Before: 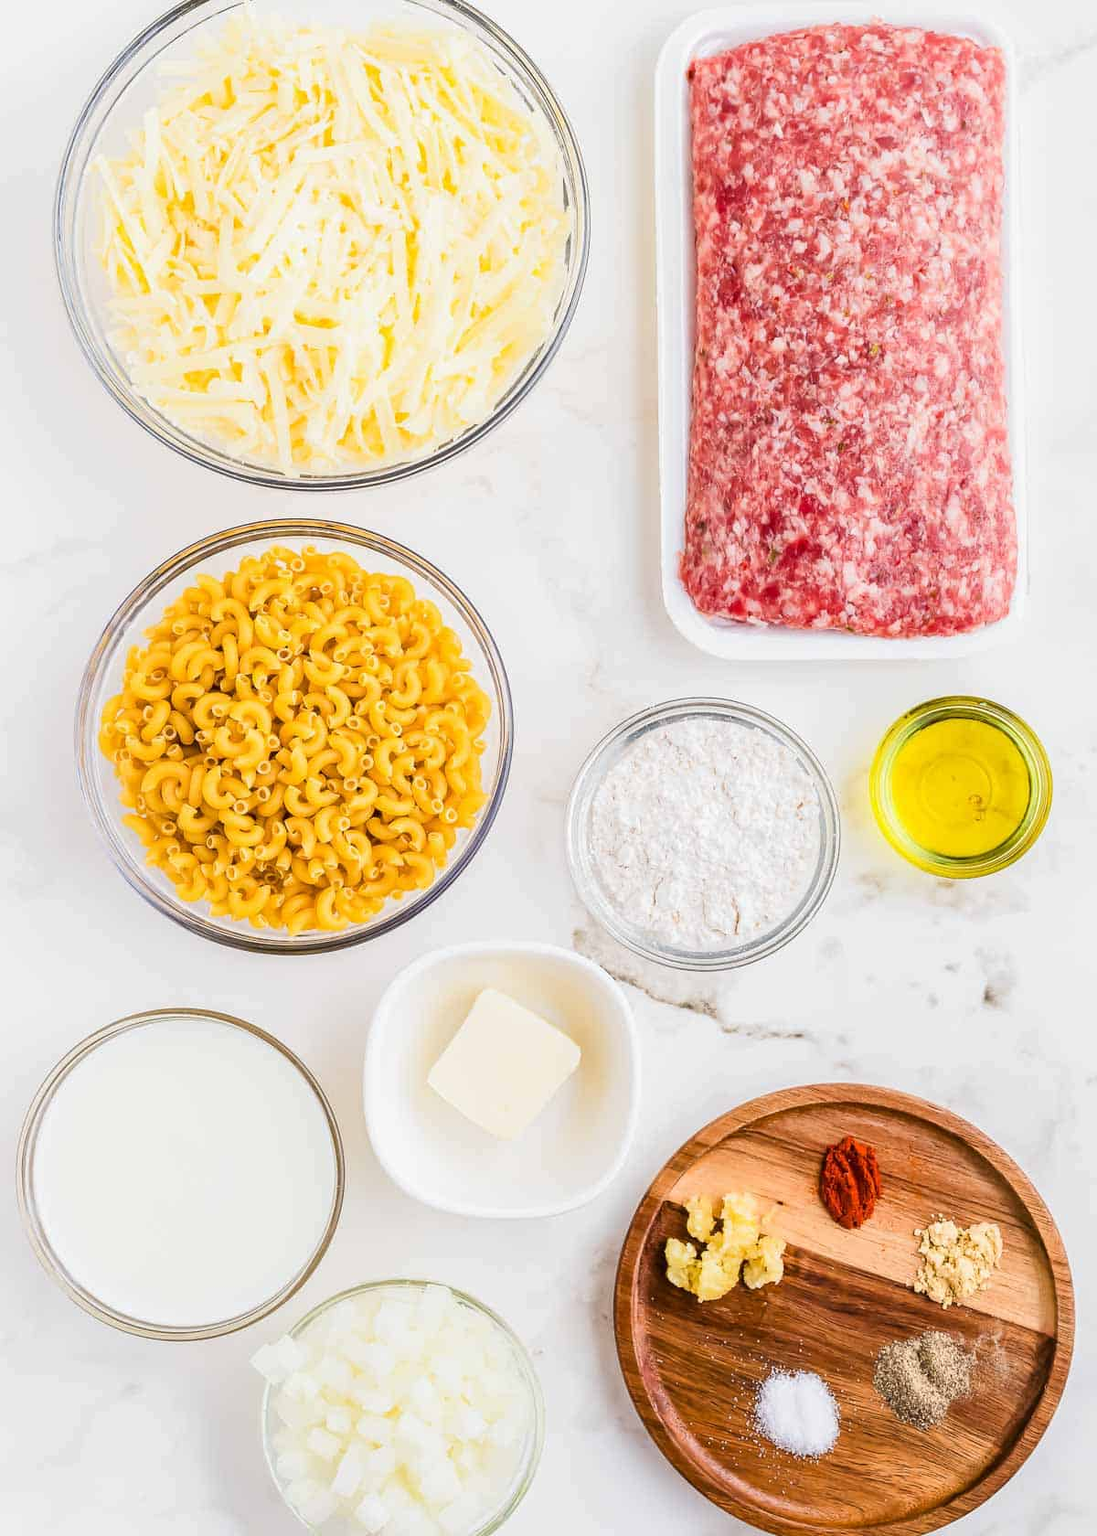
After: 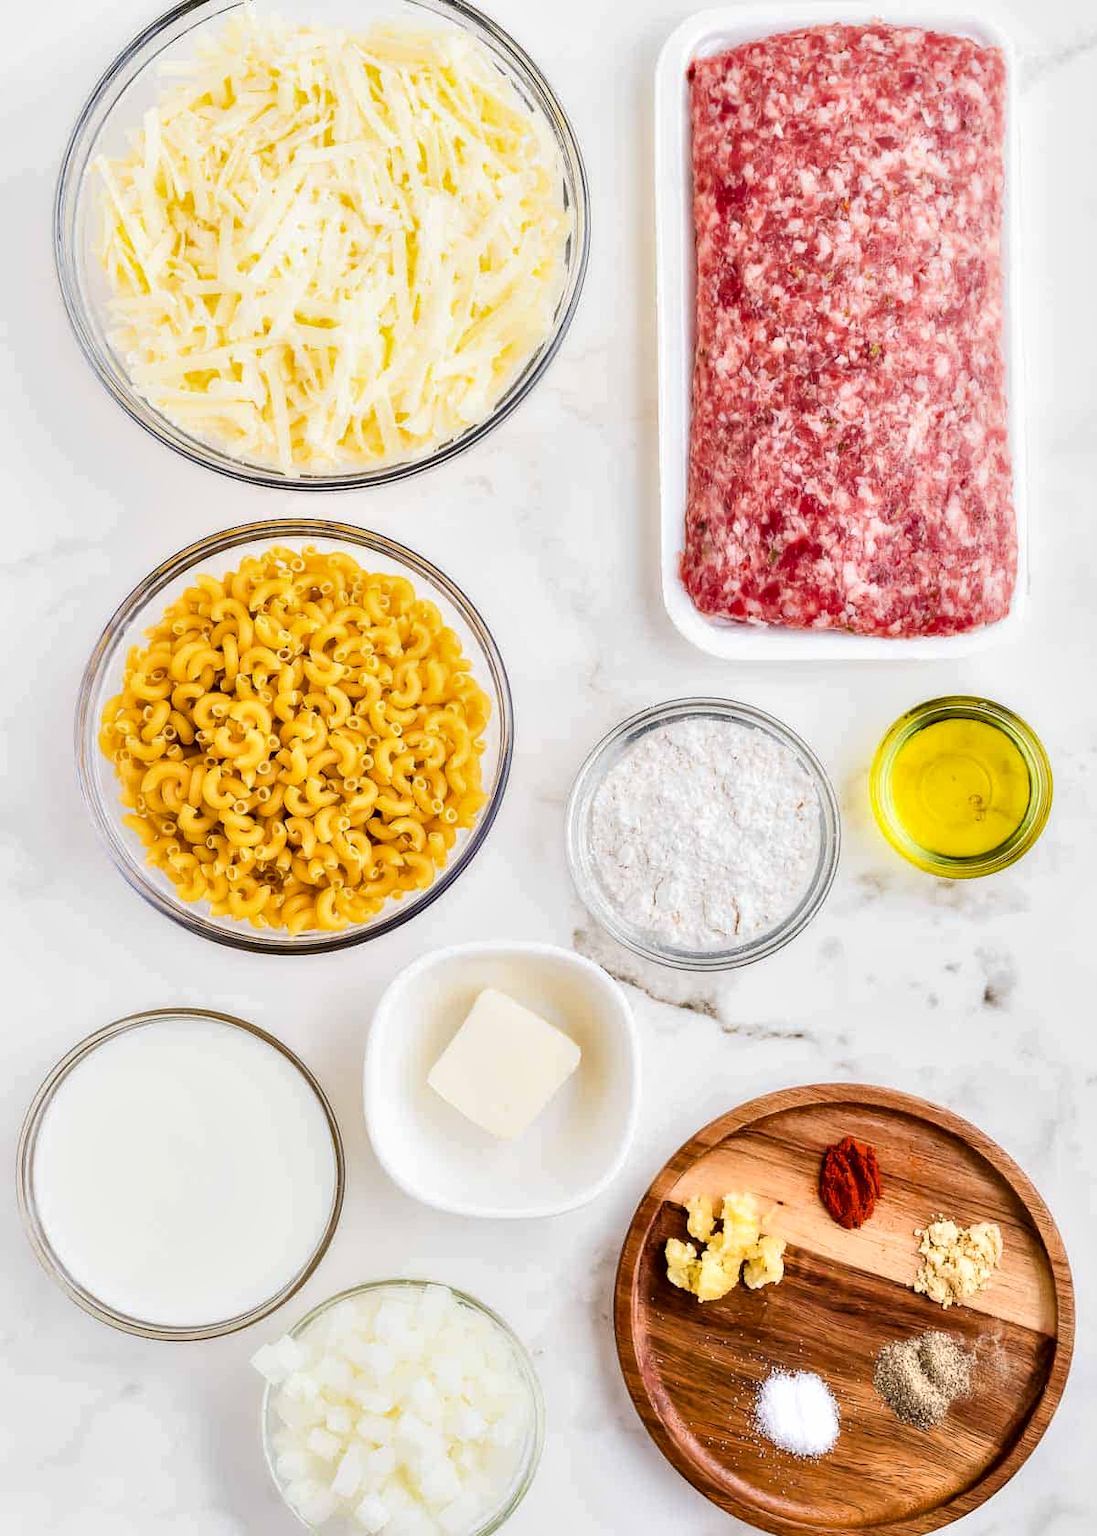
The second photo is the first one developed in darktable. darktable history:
contrast equalizer: y [[0.514, 0.573, 0.581, 0.508, 0.5, 0.5], [0.5 ×6], [0.5 ×6], [0 ×6], [0 ×6]]
shadows and highlights: shadows 36.39, highlights -27.76, soften with gaussian
